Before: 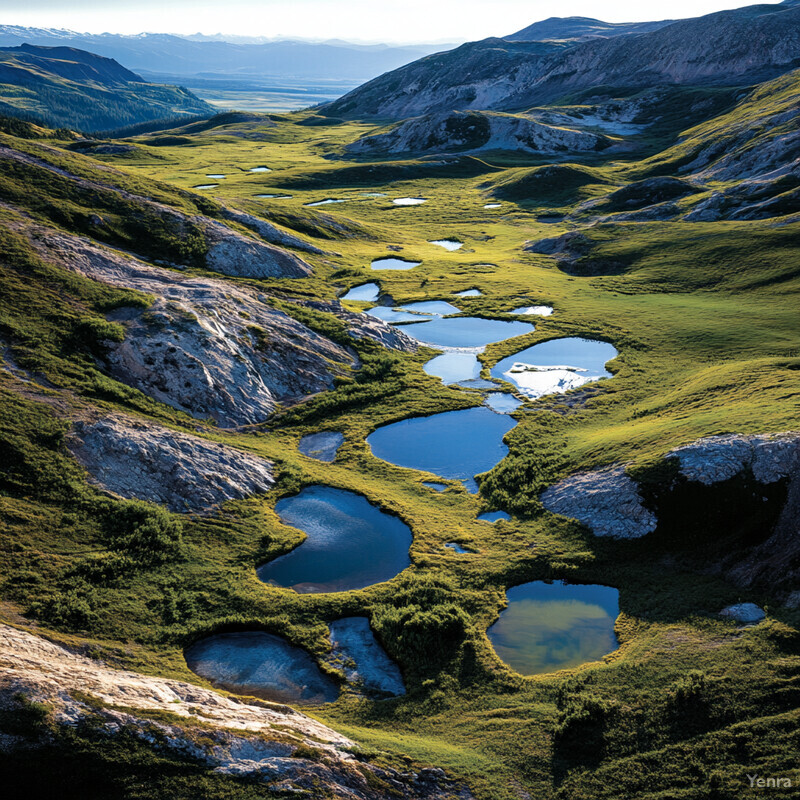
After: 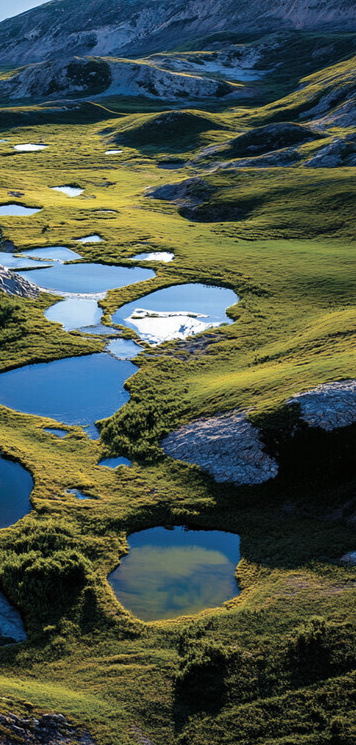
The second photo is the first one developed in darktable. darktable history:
crop: left 47.395%, top 6.811%, right 8.066%
